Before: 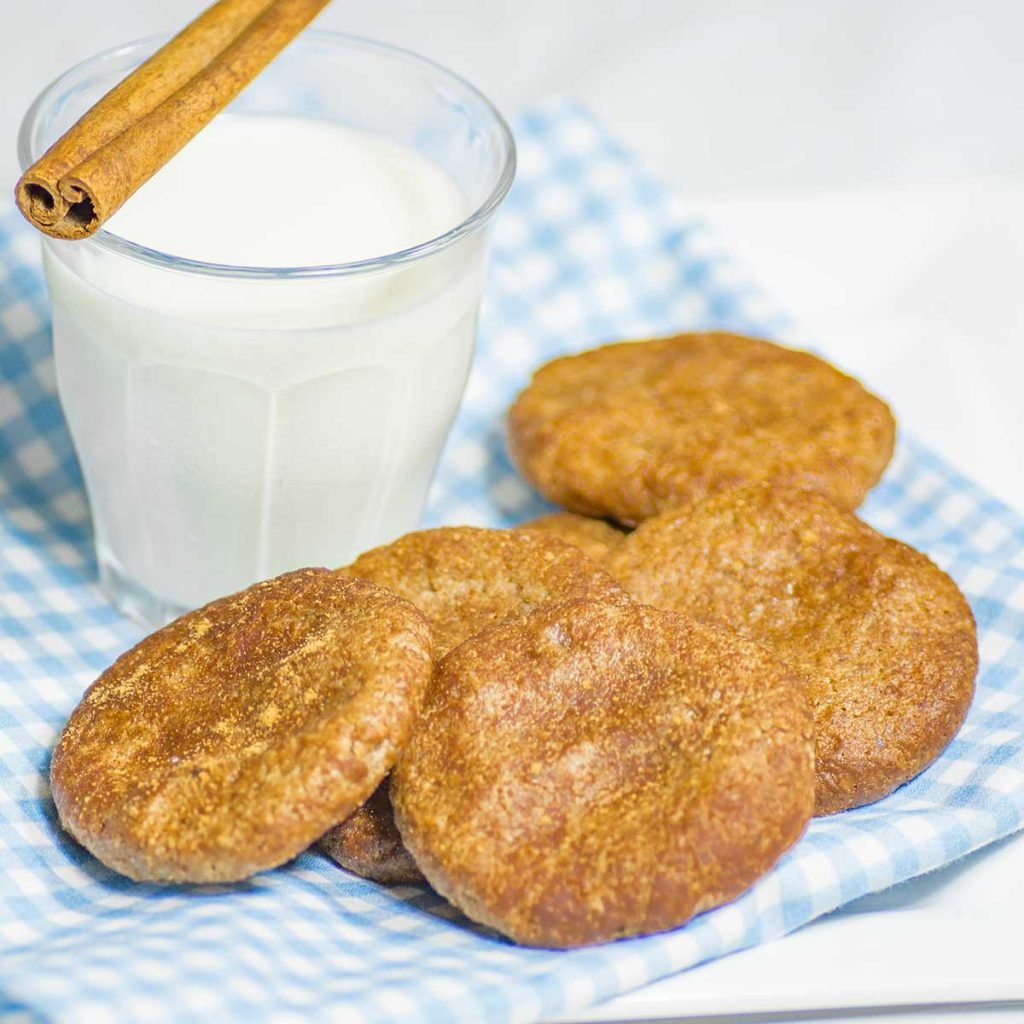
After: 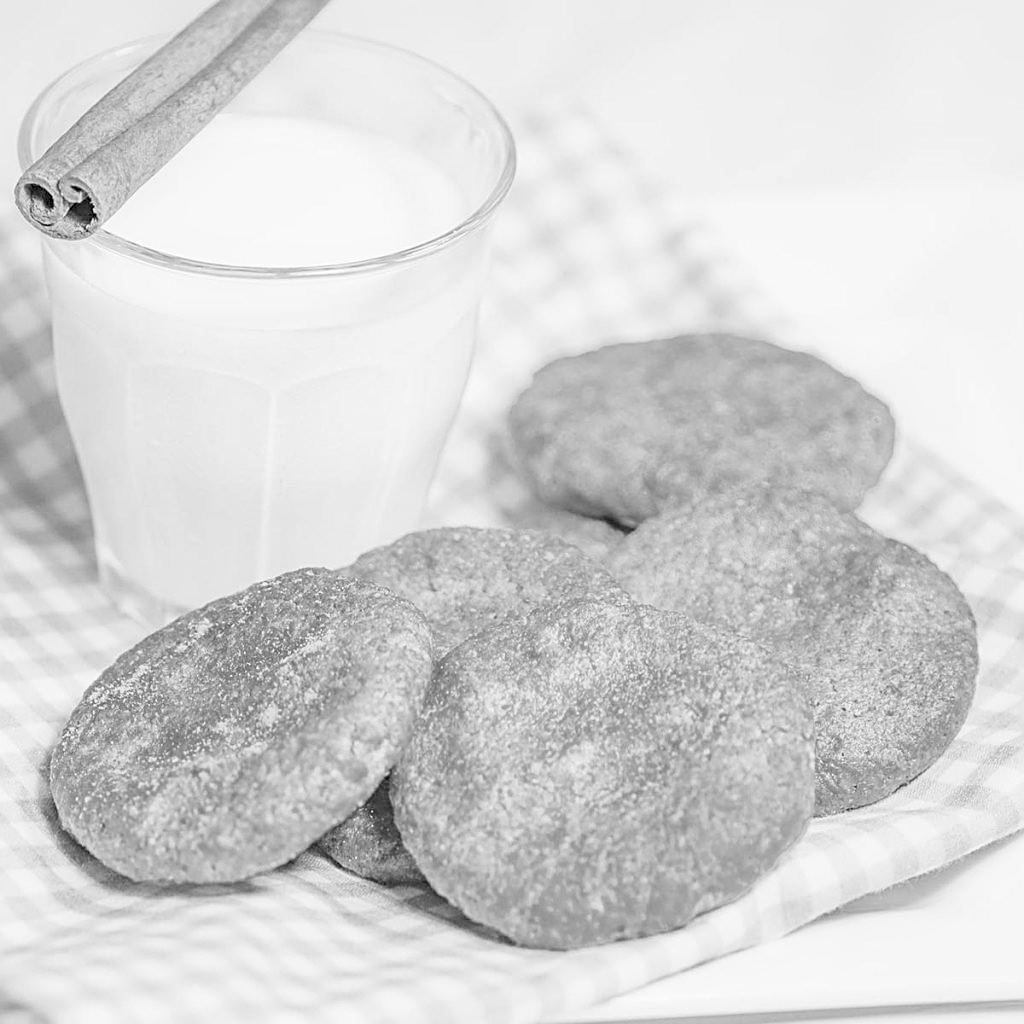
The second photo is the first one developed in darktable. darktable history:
contrast brightness saturation: contrast 0.1, brightness 0.3, saturation 0.14
monochrome: a 16.06, b 15.48, size 1
sharpen: on, module defaults
